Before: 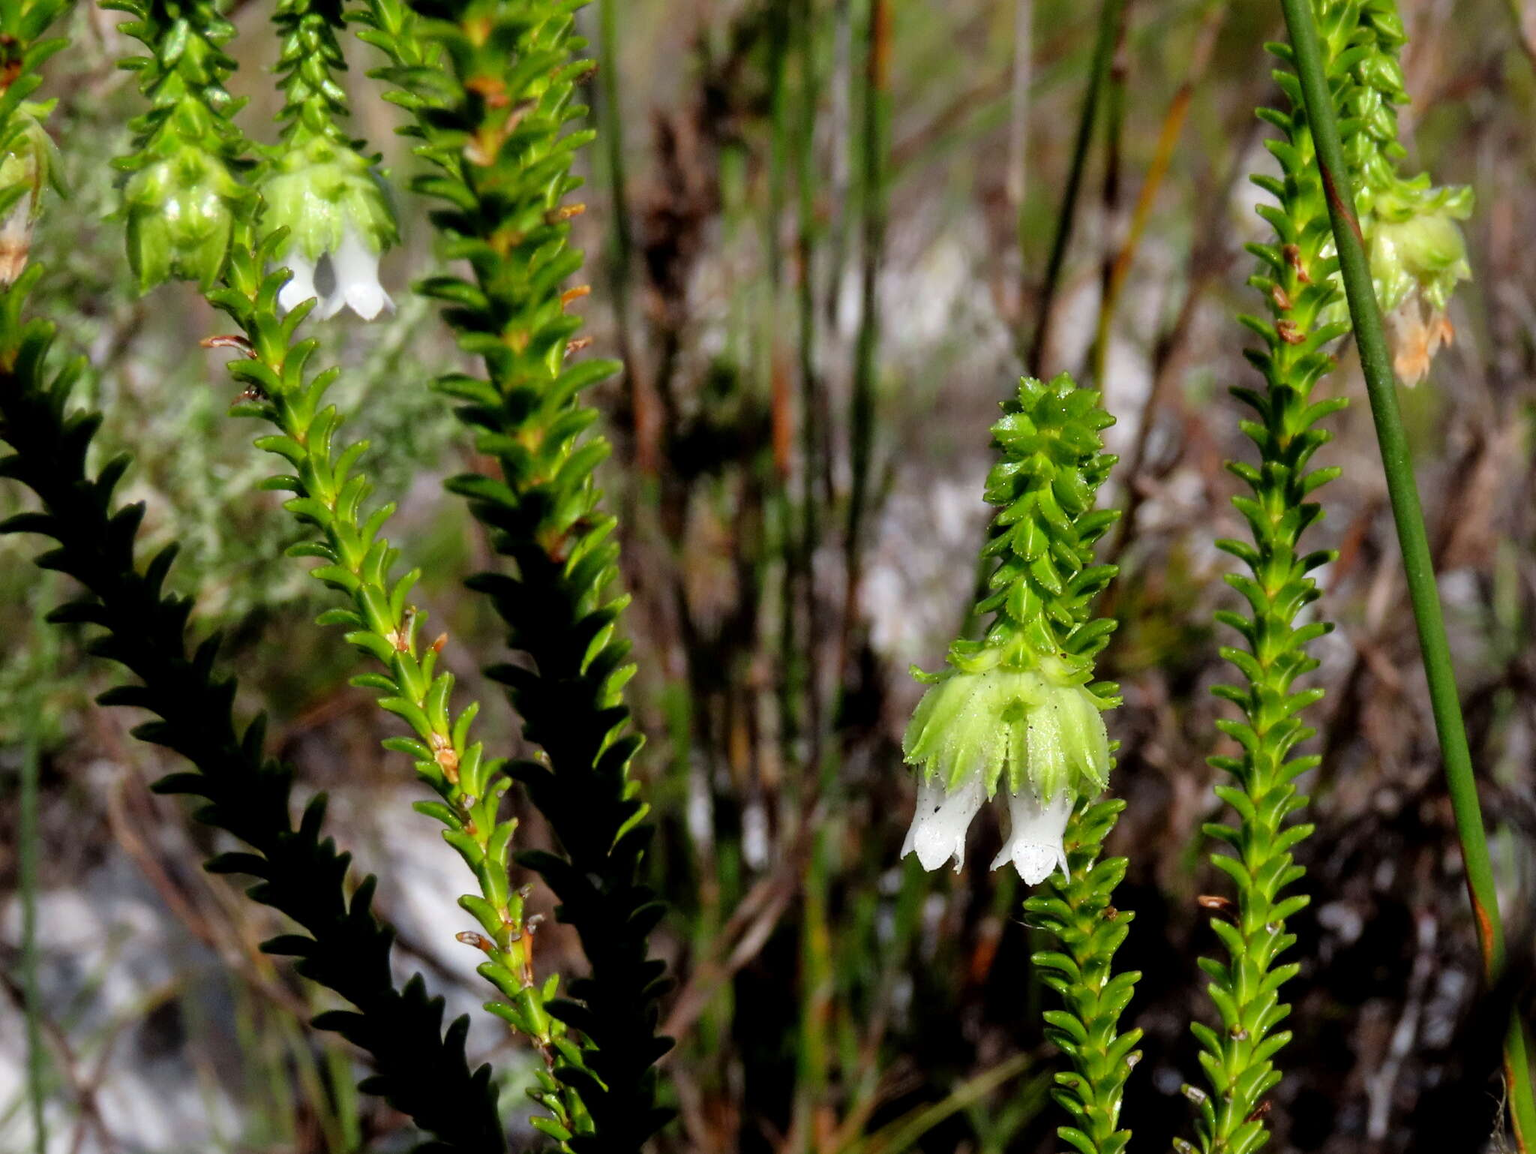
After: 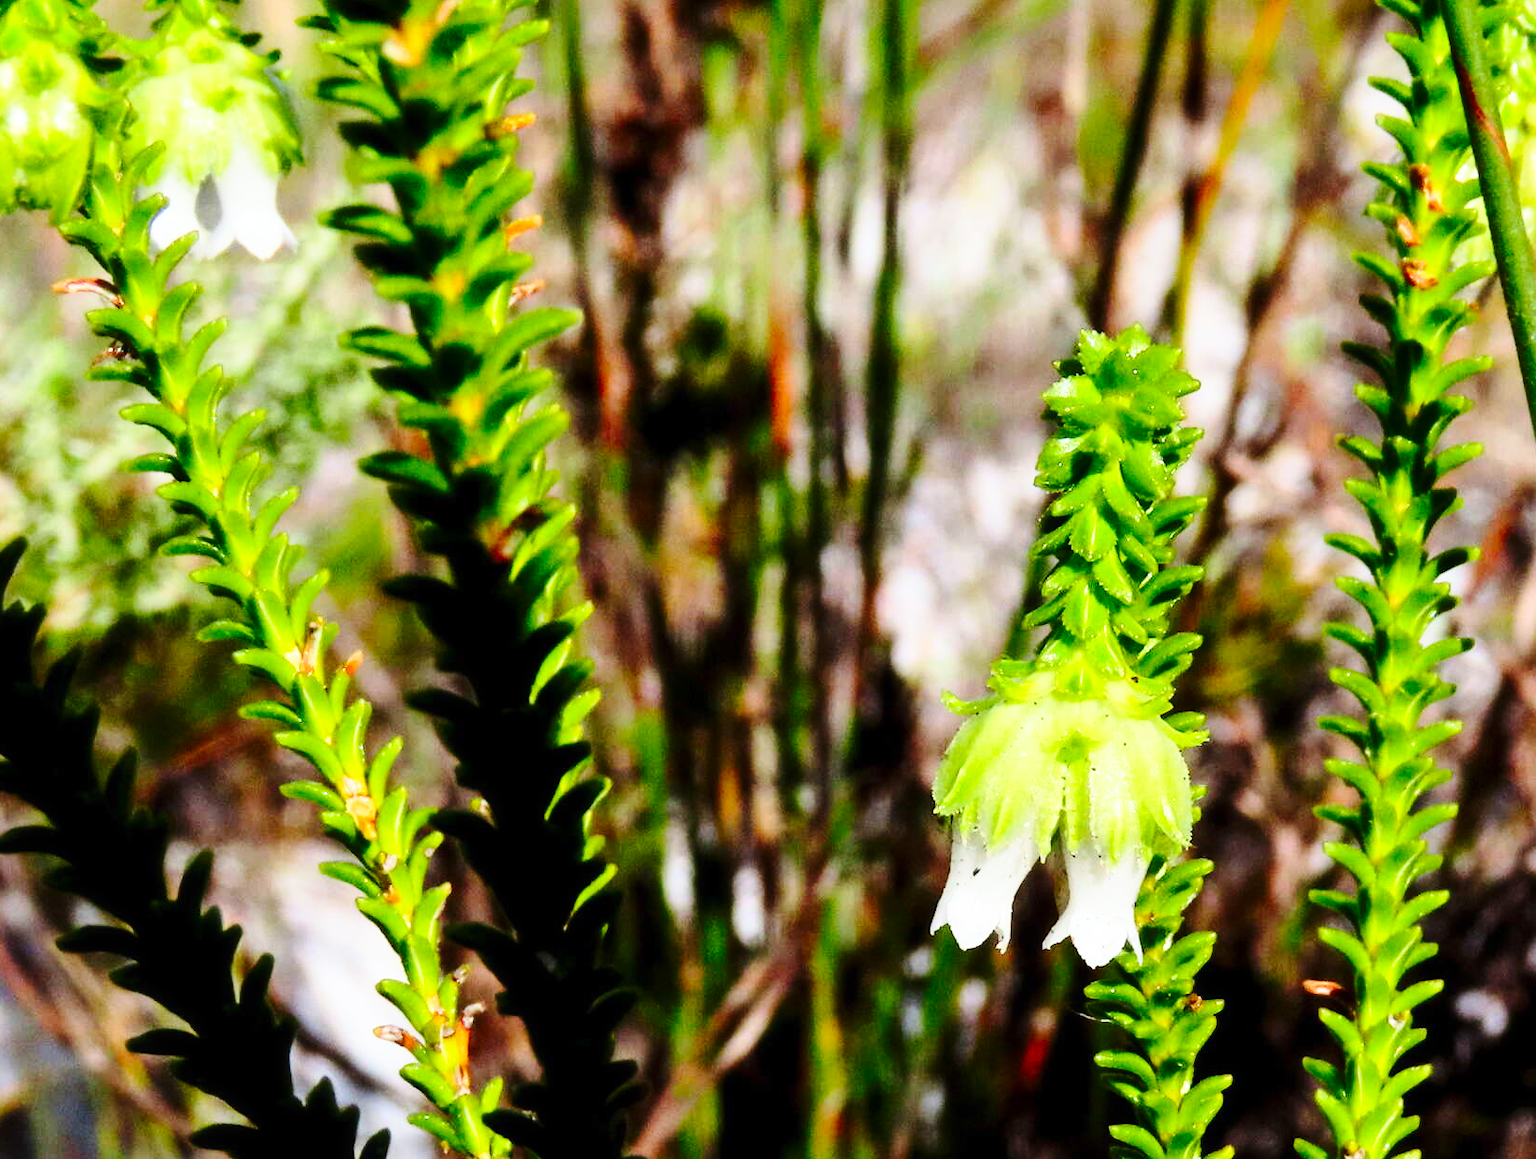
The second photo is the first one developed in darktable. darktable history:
crop and rotate: left 10.347%, top 9.821%, right 9.861%, bottom 9.912%
haze removal: strength -0.059, compatibility mode true, adaptive false
contrast brightness saturation: contrast 0.231, brightness 0.101, saturation 0.294
base curve: curves: ch0 [(0, 0) (0.028, 0.03) (0.121, 0.232) (0.46, 0.748) (0.859, 0.968) (1, 1)], preserve colors none
color correction: highlights a* -0.234, highlights b* -0.13
